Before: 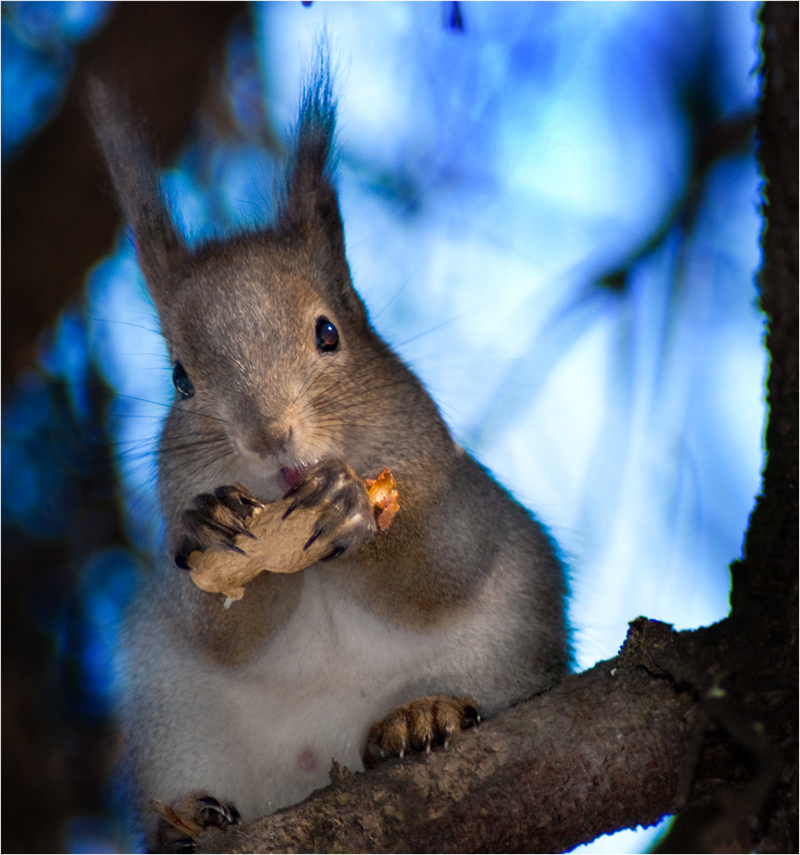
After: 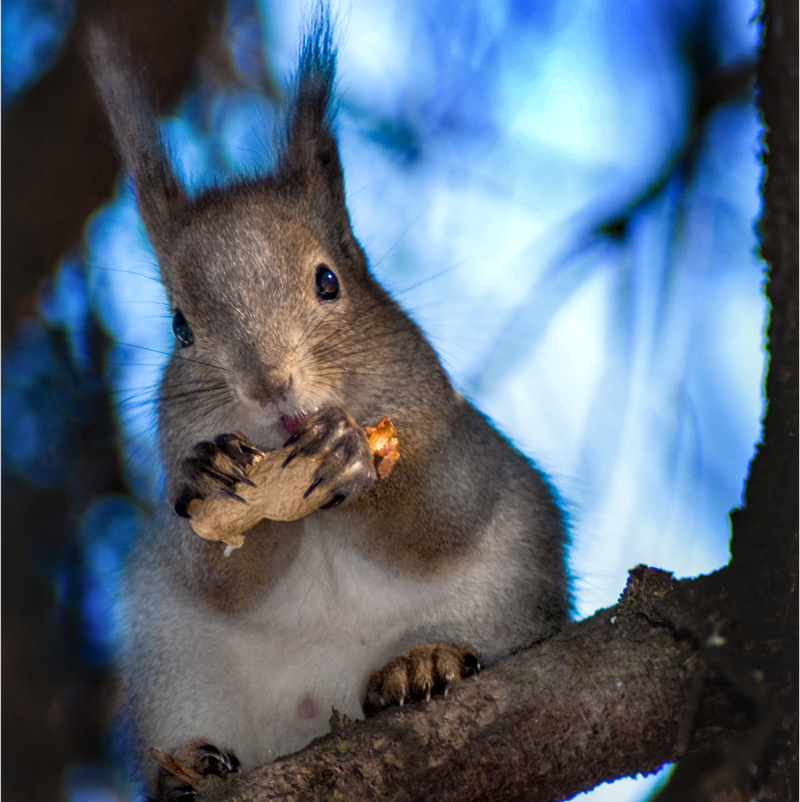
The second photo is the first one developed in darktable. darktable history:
crop and rotate: top 6.112%
exposure: compensate highlight preservation false
local contrast: on, module defaults
